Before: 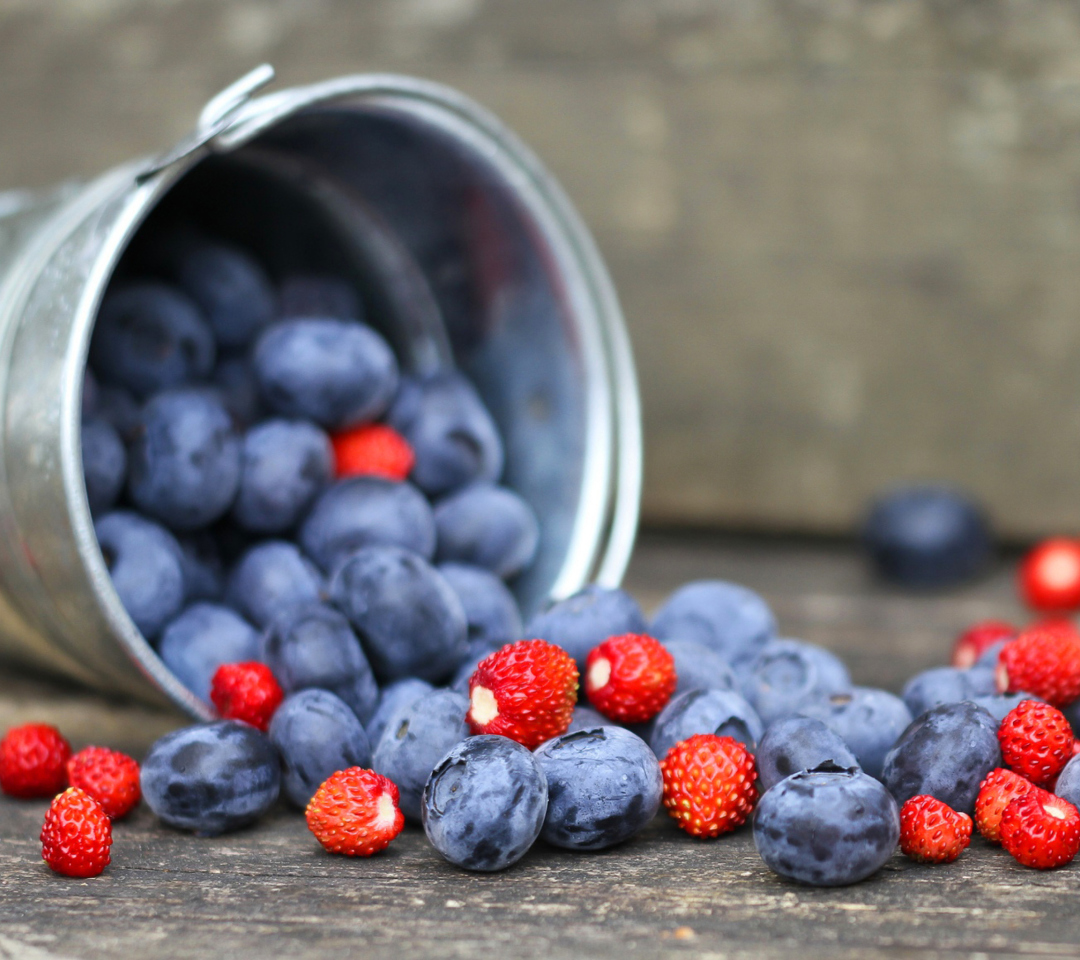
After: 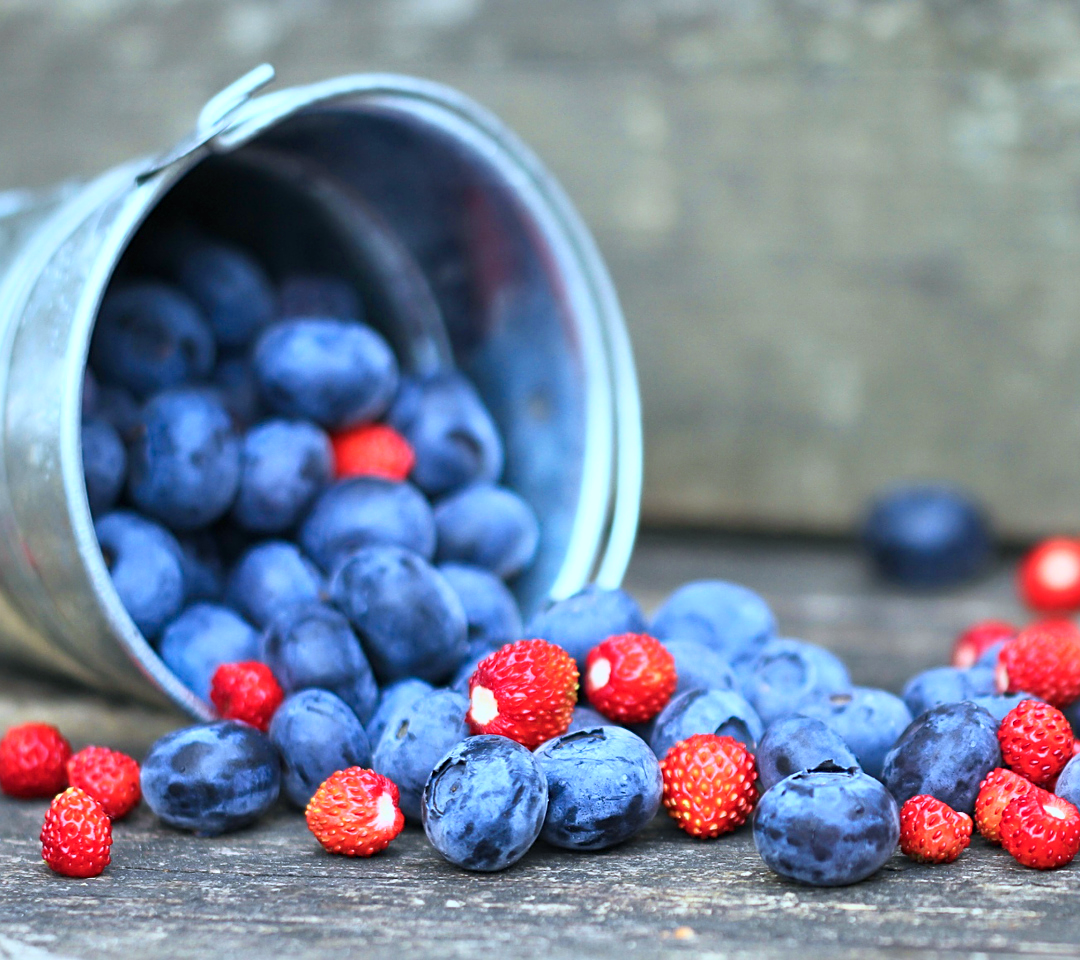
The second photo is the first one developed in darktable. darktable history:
base curve: curves: ch0 [(0, 0) (0.579, 0.807) (1, 1)]
color calibration: output R [0.994, 0.059, -0.119, 0], output G [-0.036, 1.09, -0.119, 0], output B [0.078, -0.108, 0.961, 0], gray › normalize channels true, x 0.381, y 0.391, temperature 4087.98 K, gamut compression 0.013
sharpen: radius 2.522, amount 0.341
